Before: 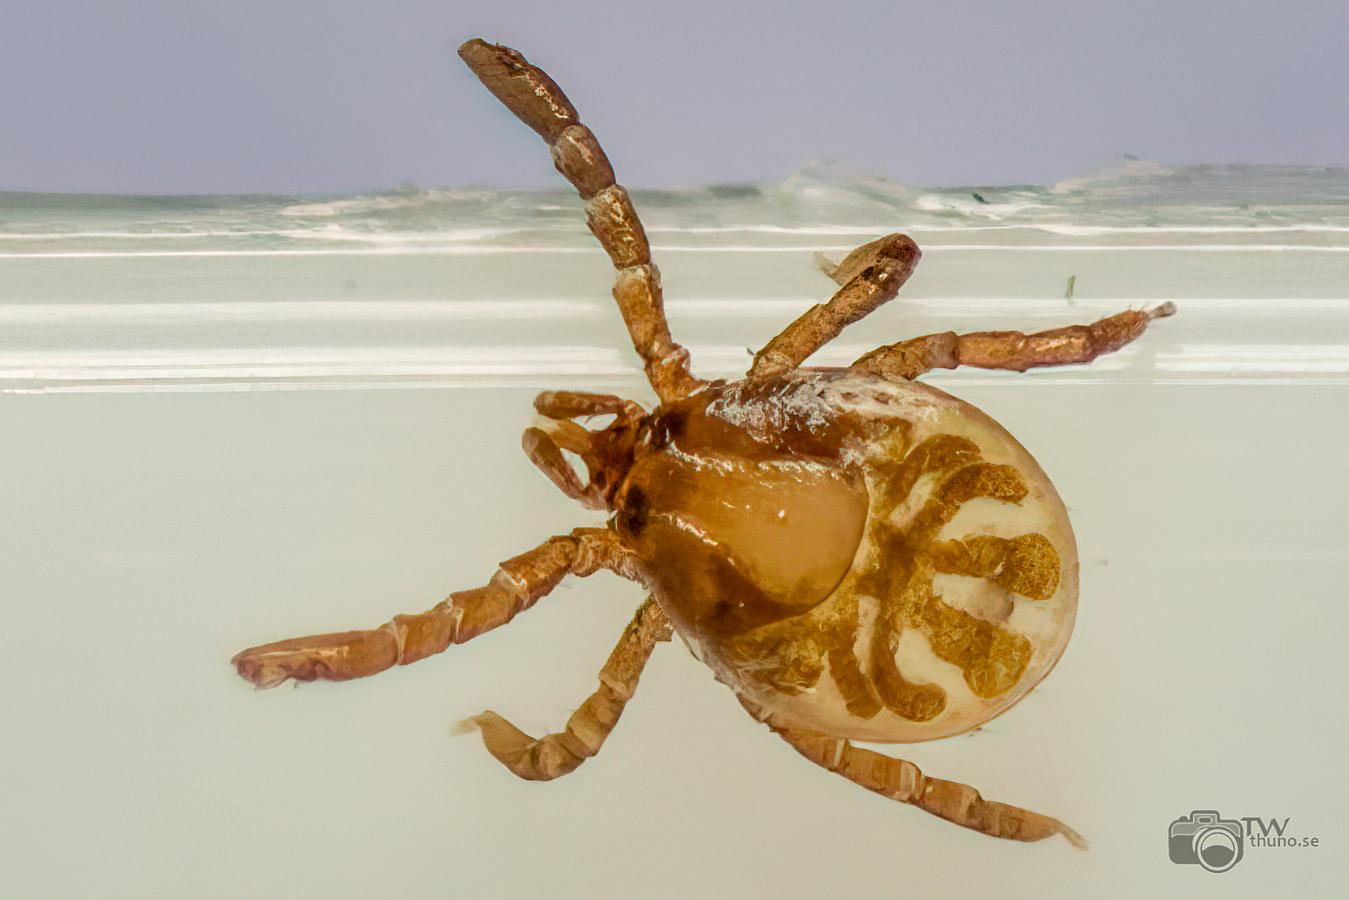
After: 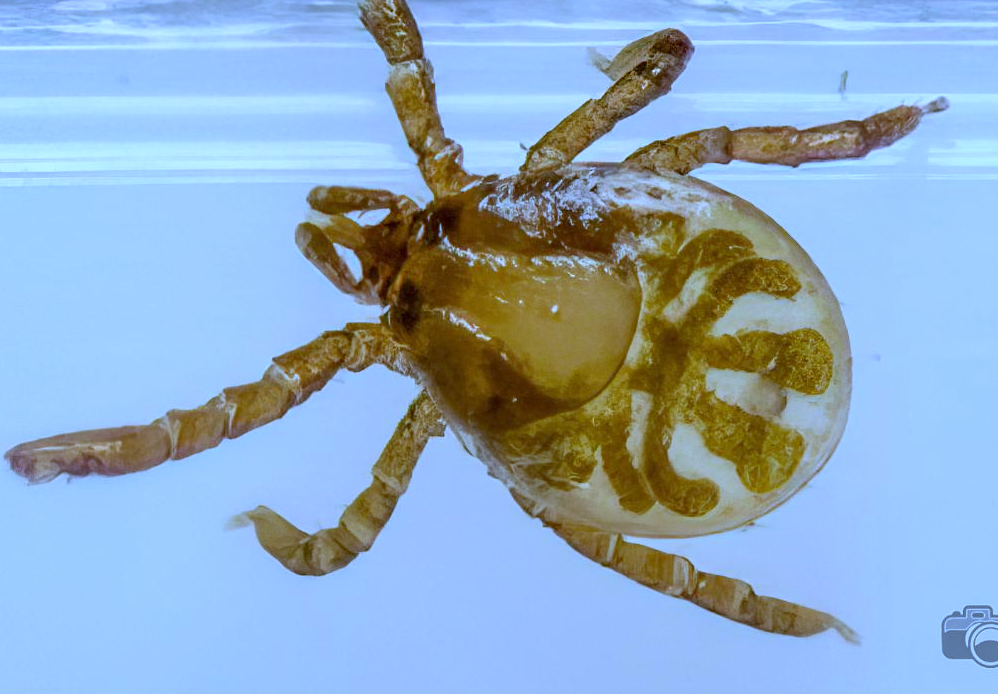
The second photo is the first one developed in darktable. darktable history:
white balance: red 0.766, blue 1.537
crop: left 16.871%, top 22.857%, right 9.116%
